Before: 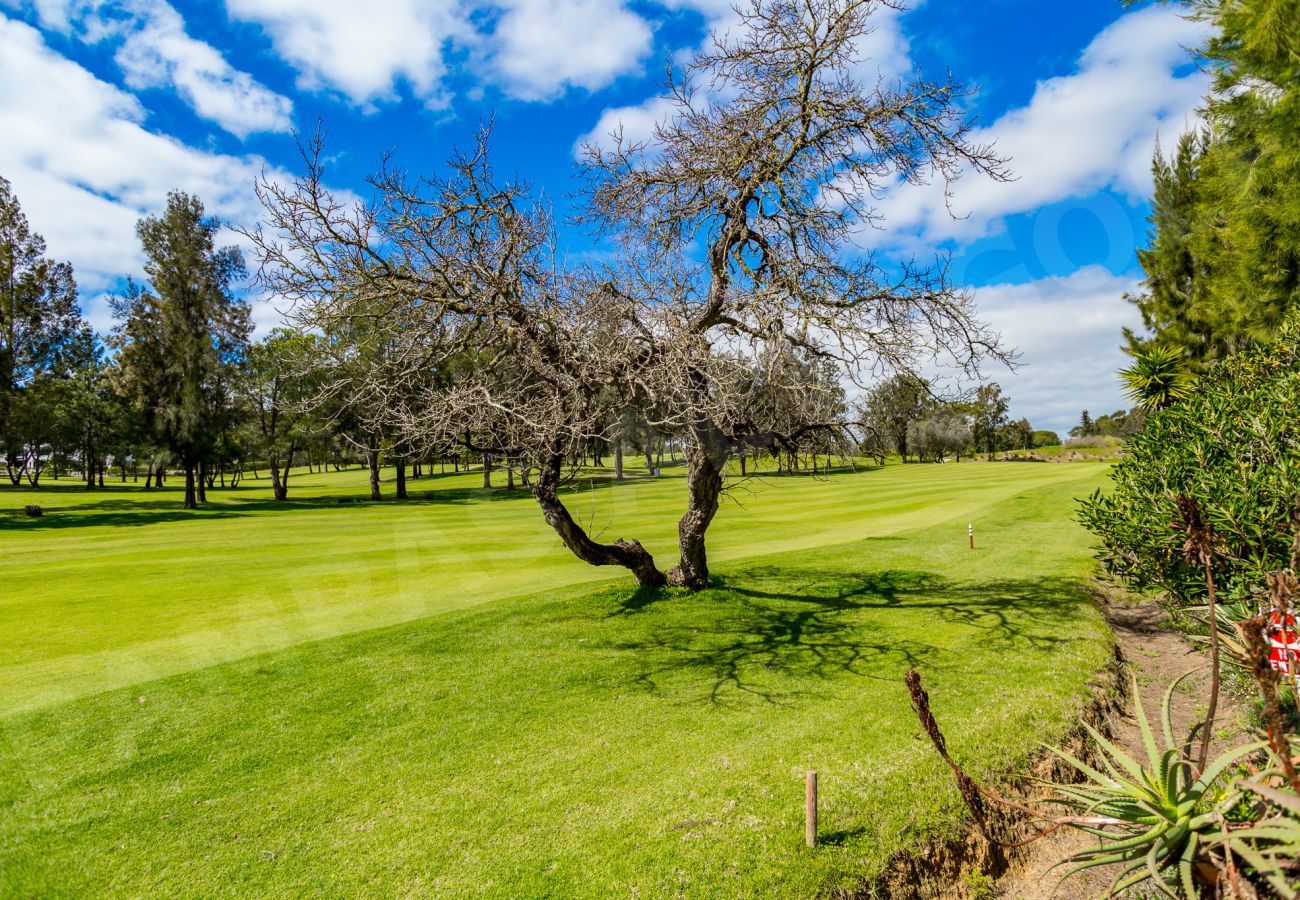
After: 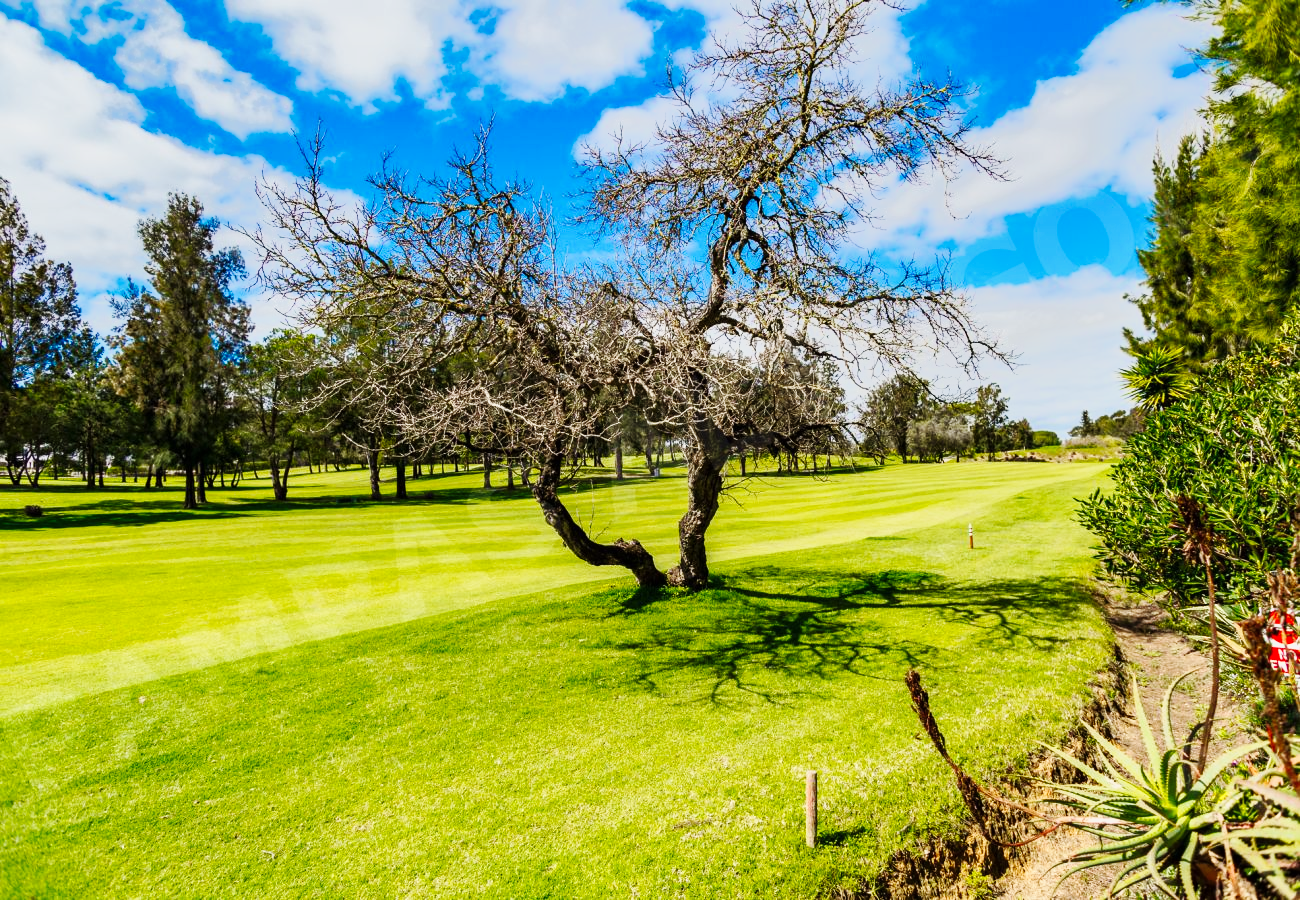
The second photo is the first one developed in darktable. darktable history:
tone equalizer: -7 EV -0.63 EV, -6 EV 1 EV, -5 EV -0.45 EV, -4 EV 0.43 EV, -3 EV 0.41 EV, -2 EV 0.15 EV, -1 EV -0.15 EV, +0 EV -0.39 EV, smoothing diameter 25%, edges refinement/feathering 10, preserve details guided filter
base curve: curves: ch0 [(0, 0) (0.032, 0.025) (0.121, 0.166) (0.206, 0.329) (0.605, 0.79) (1, 1)], preserve colors none
